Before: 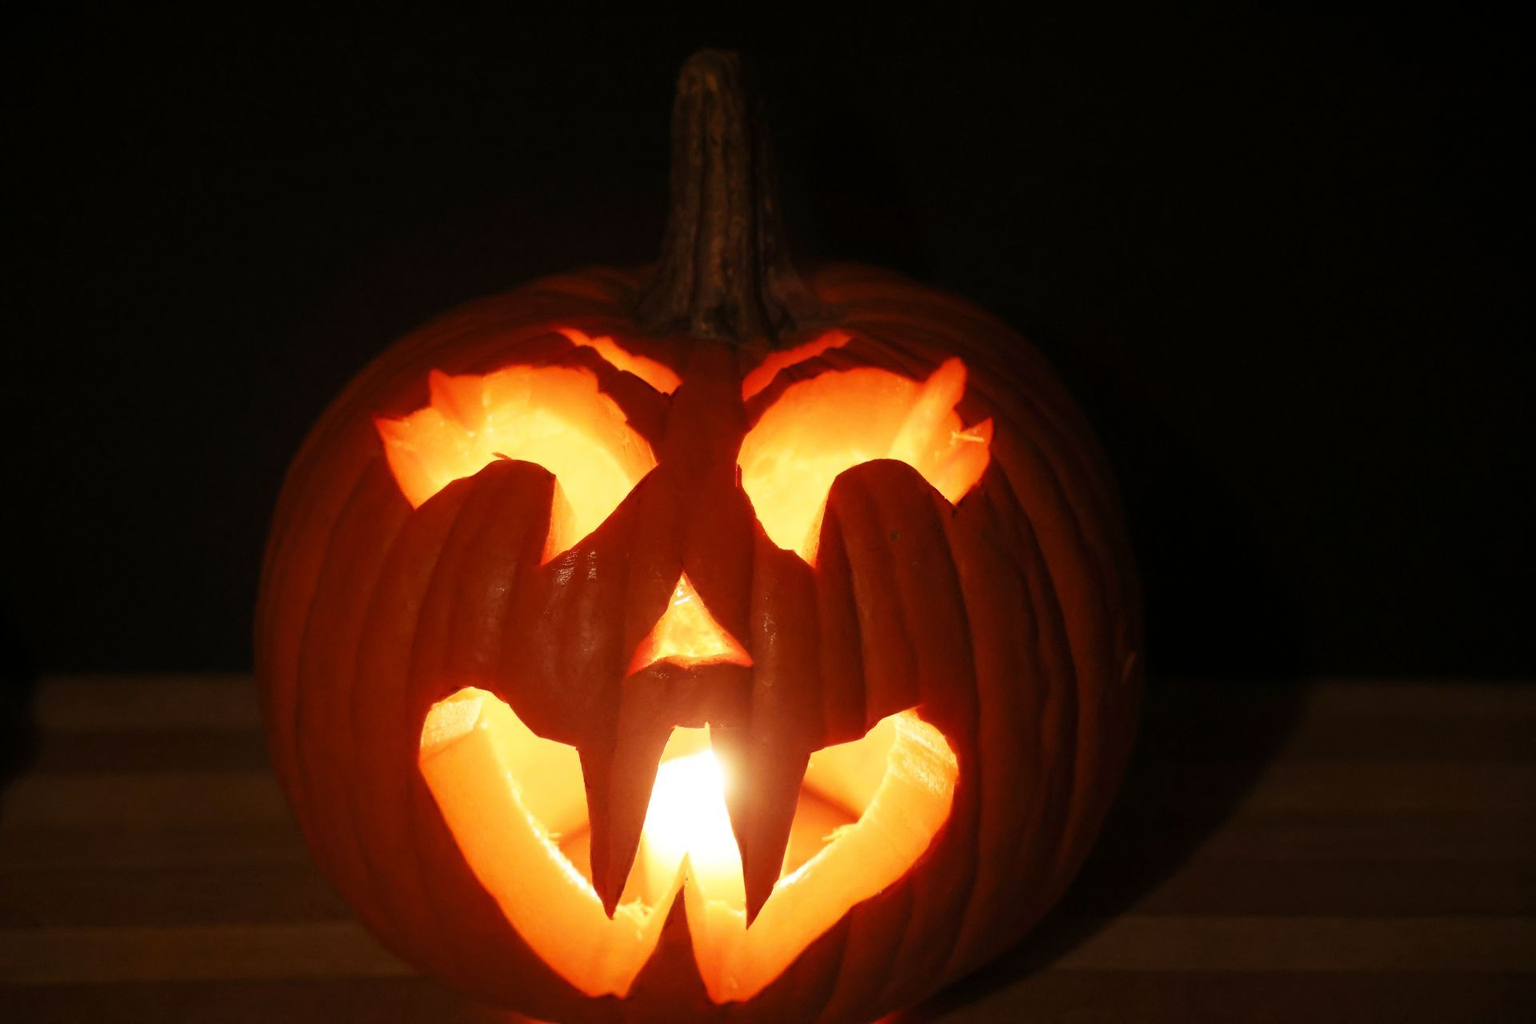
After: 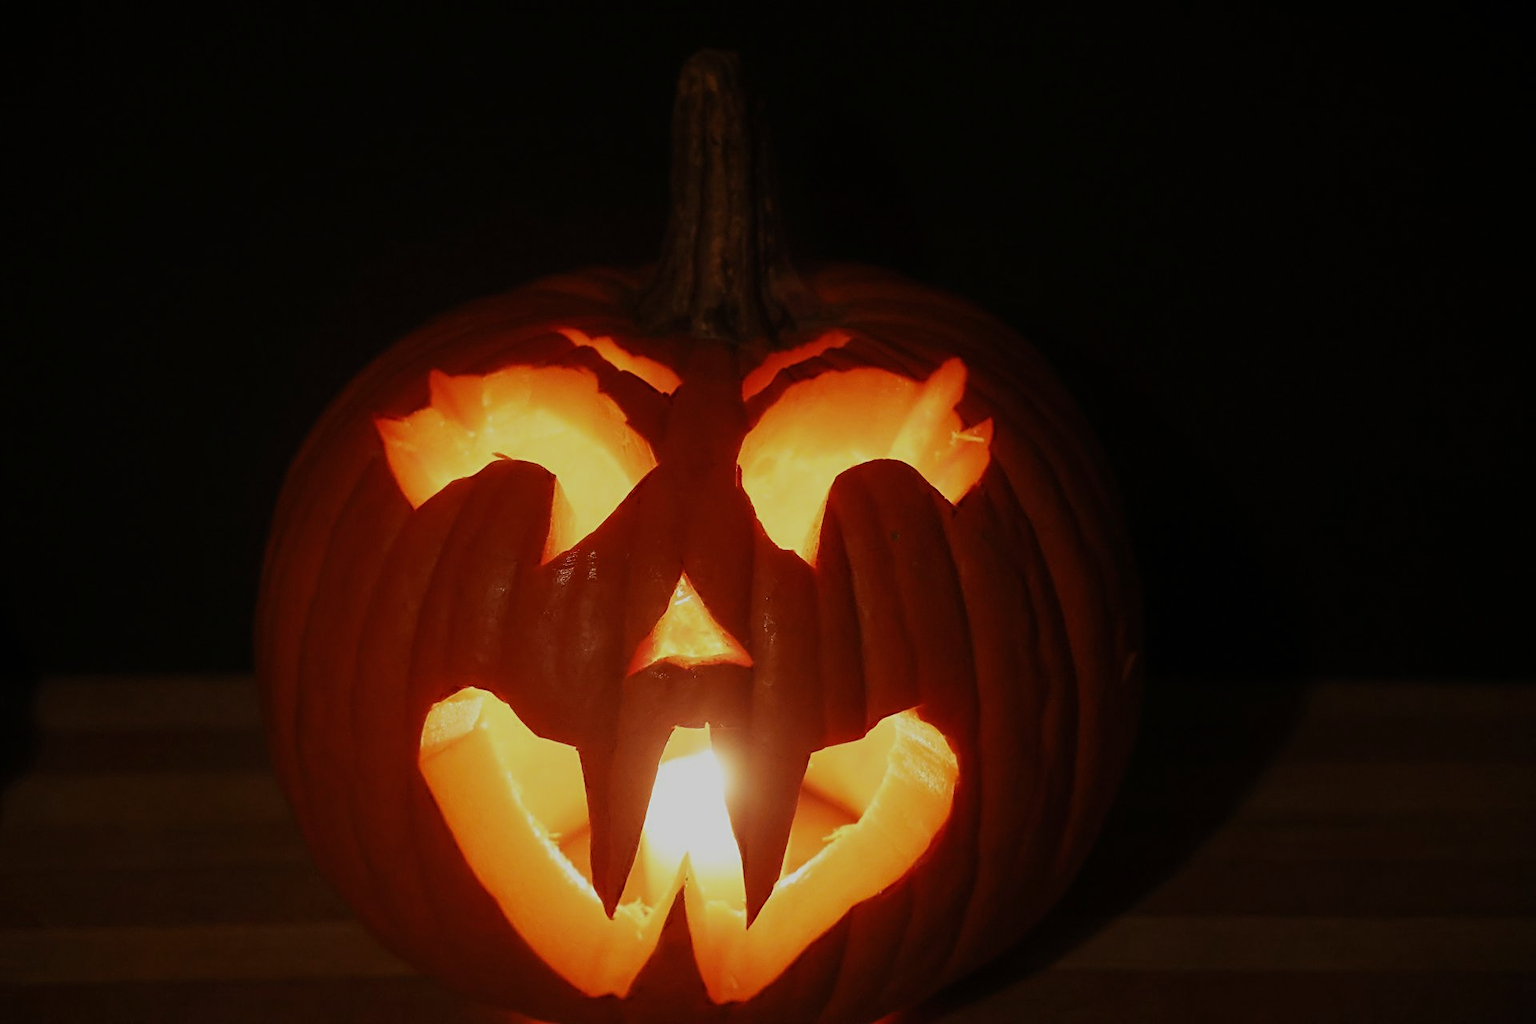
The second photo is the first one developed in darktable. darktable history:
exposure: black level correction 0, exposure -0.721 EV, compensate highlight preservation false
sharpen: on, module defaults
